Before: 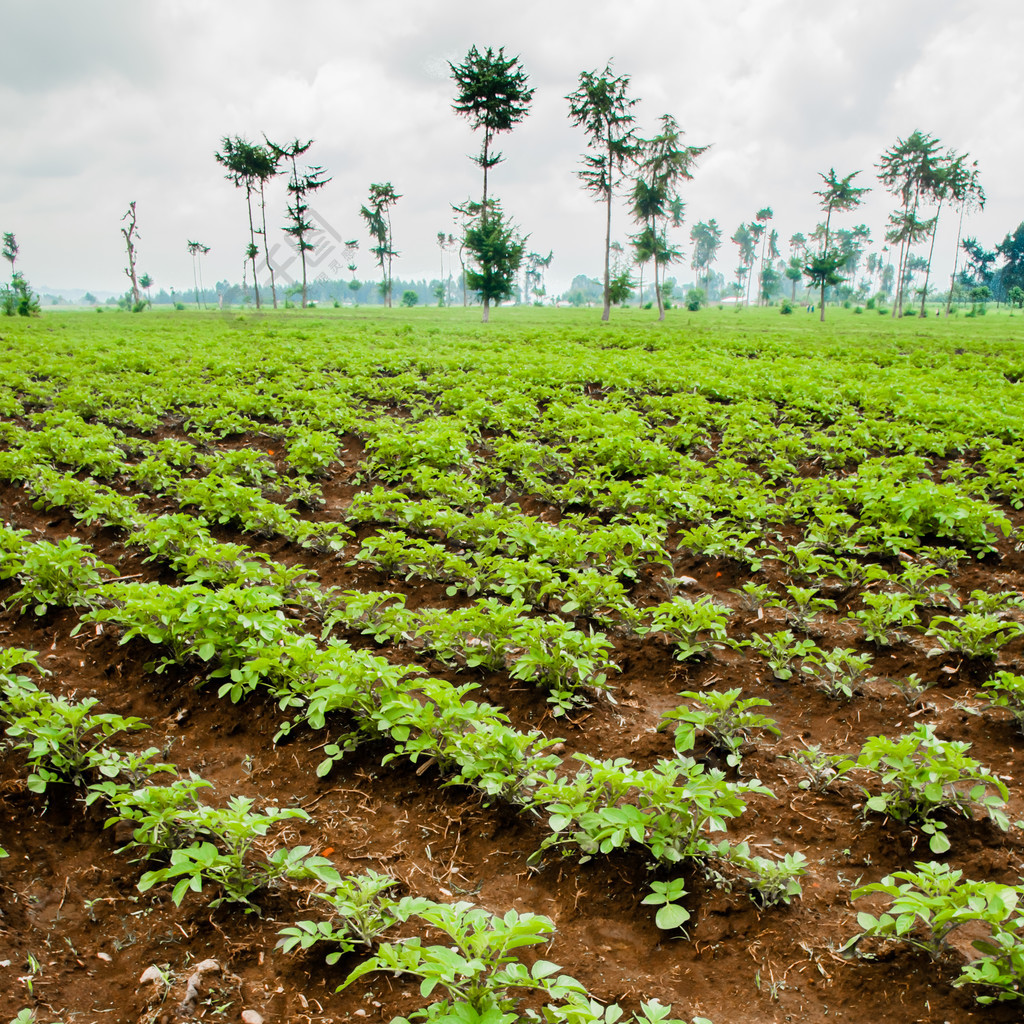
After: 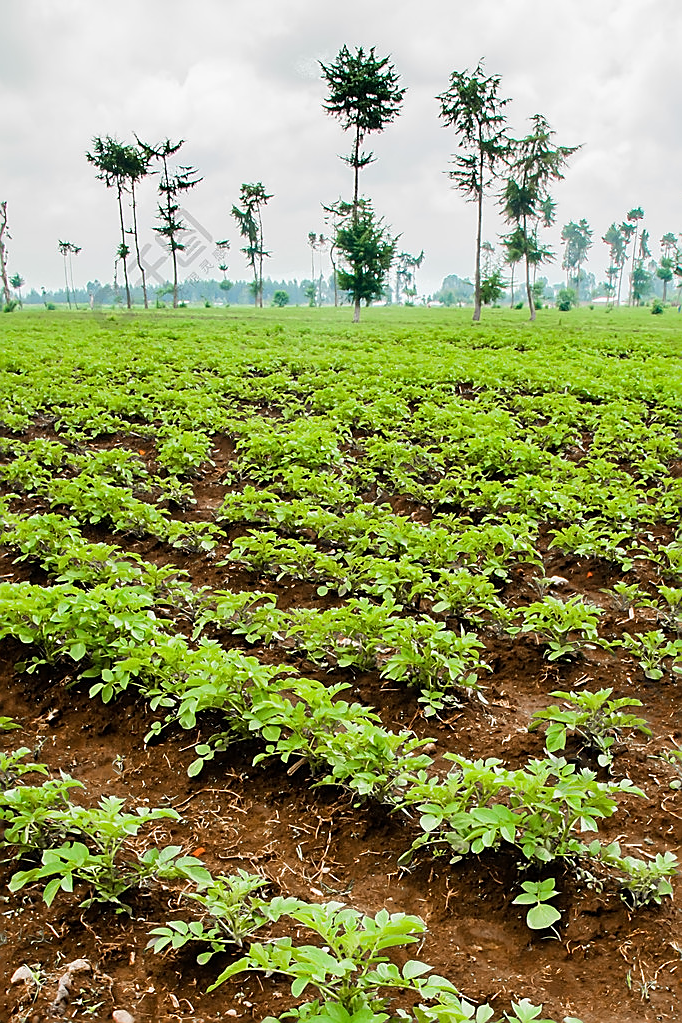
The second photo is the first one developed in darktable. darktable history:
sharpen: radius 1.4, amount 1.25, threshold 0.7
crop and rotate: left 12.673%, right 20.66%
